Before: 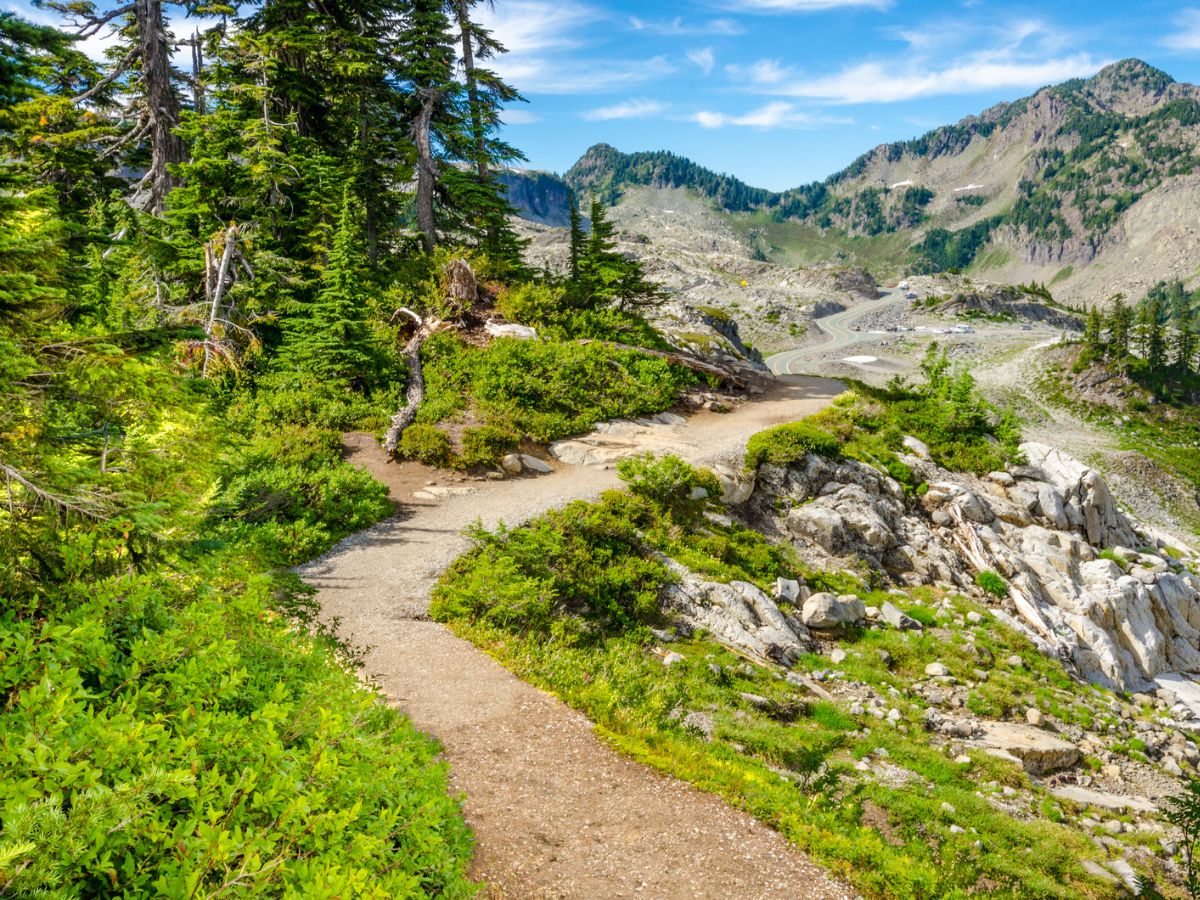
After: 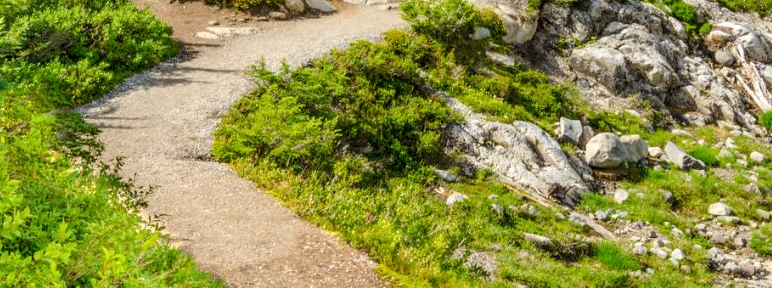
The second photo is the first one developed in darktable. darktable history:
local contrast: highlights 100%, shadows 100%, detail 120%, midtone range 0.2
crop: left 18.091%, top 51.13%, right 17.525%, bottom 16.85%
